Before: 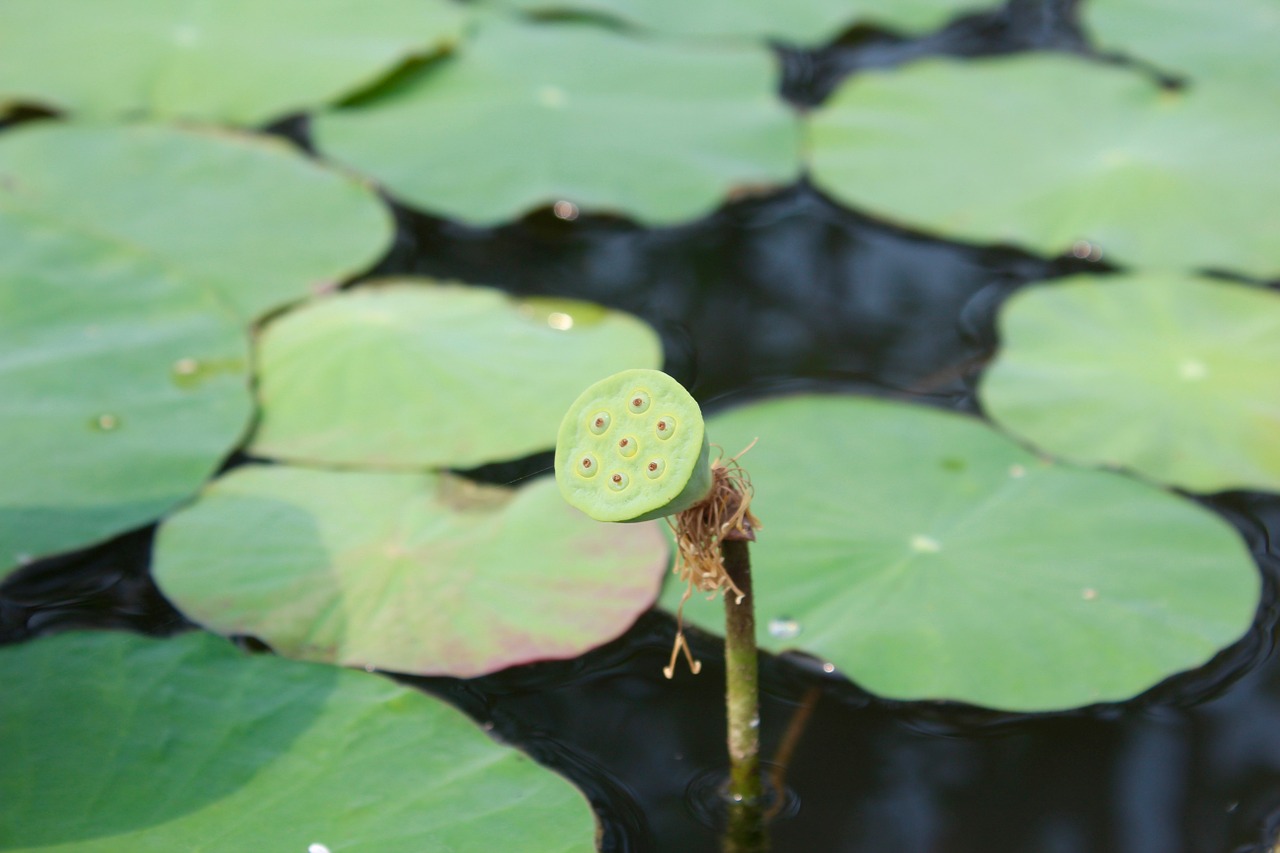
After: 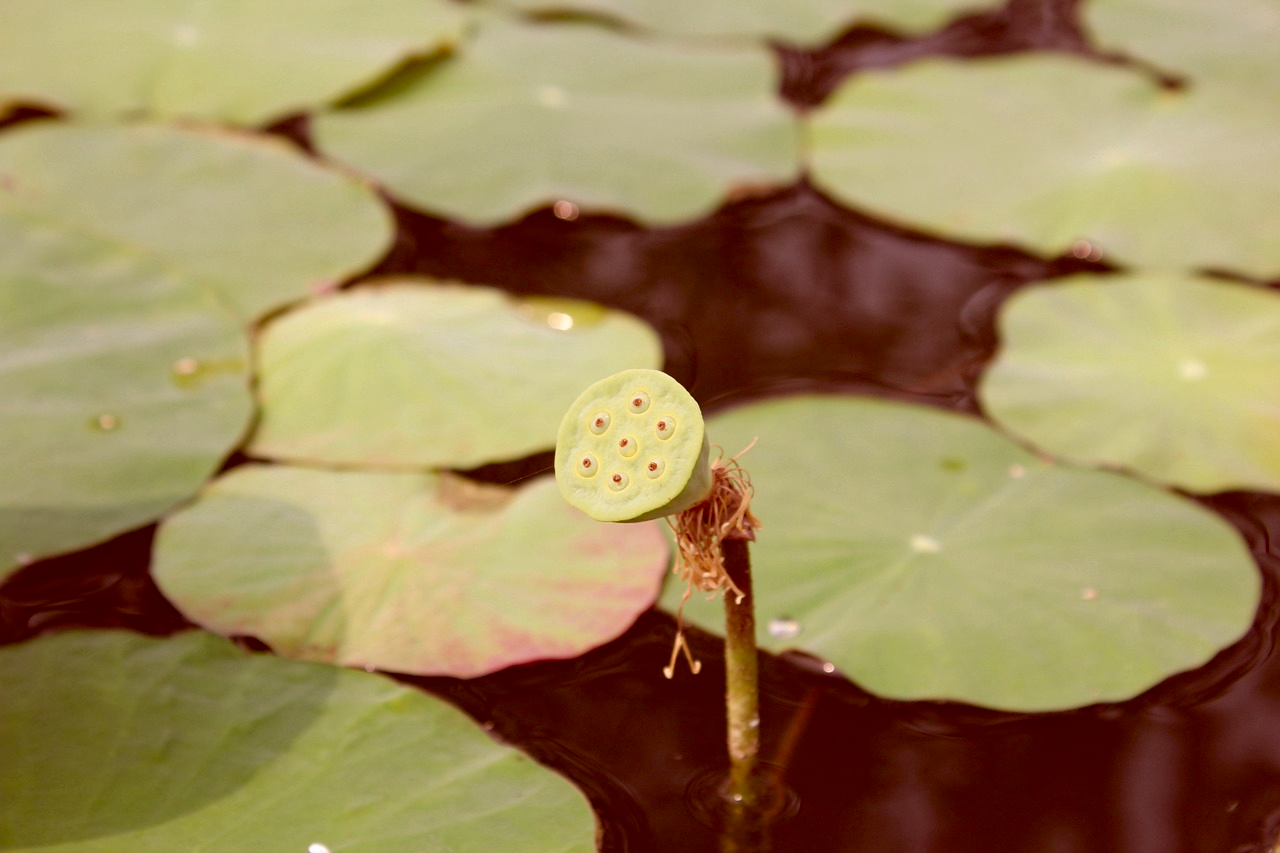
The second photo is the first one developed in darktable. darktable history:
haze removal: compatibility mode true, adaptive false
color correction: highlights a* 9.03, highlights b* 8.71, shadows a* 40, shadows b* 40, saturation 0.8
